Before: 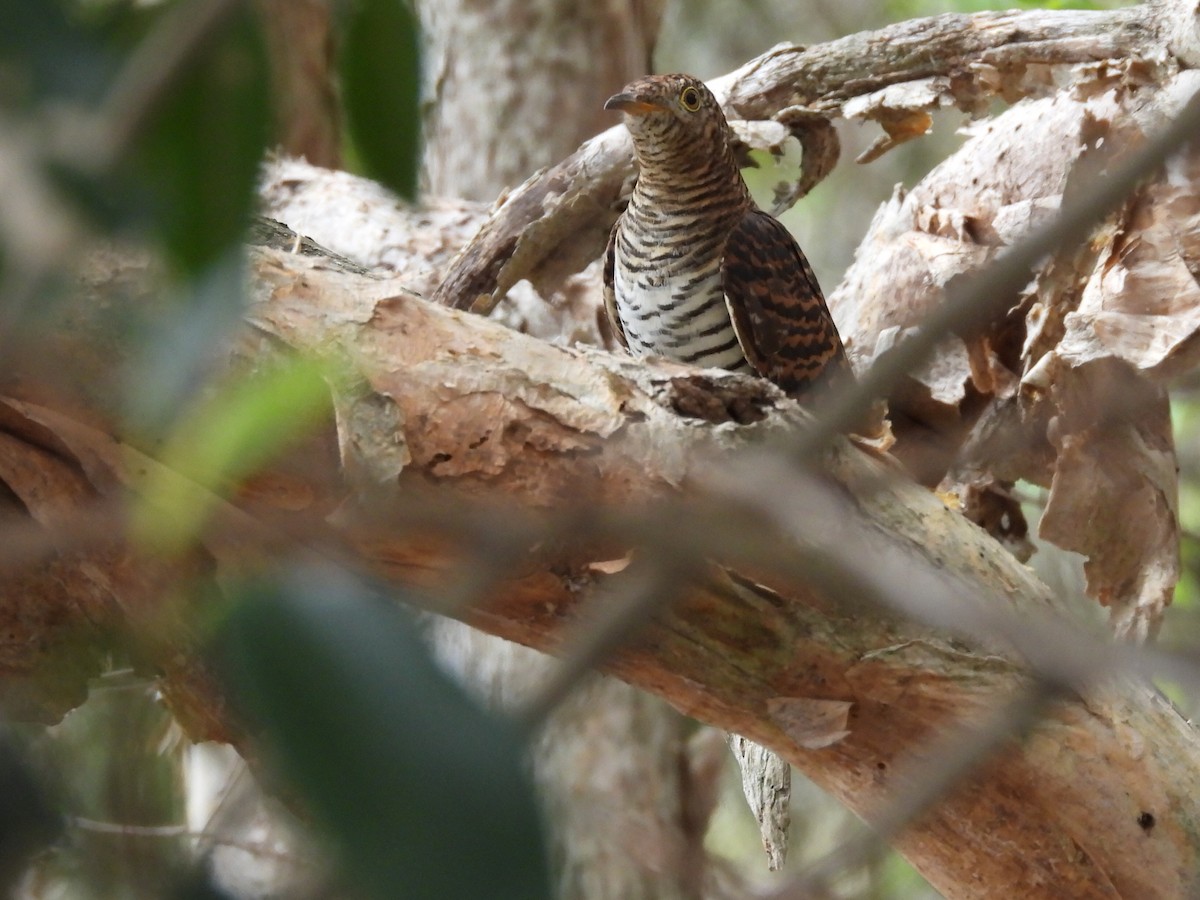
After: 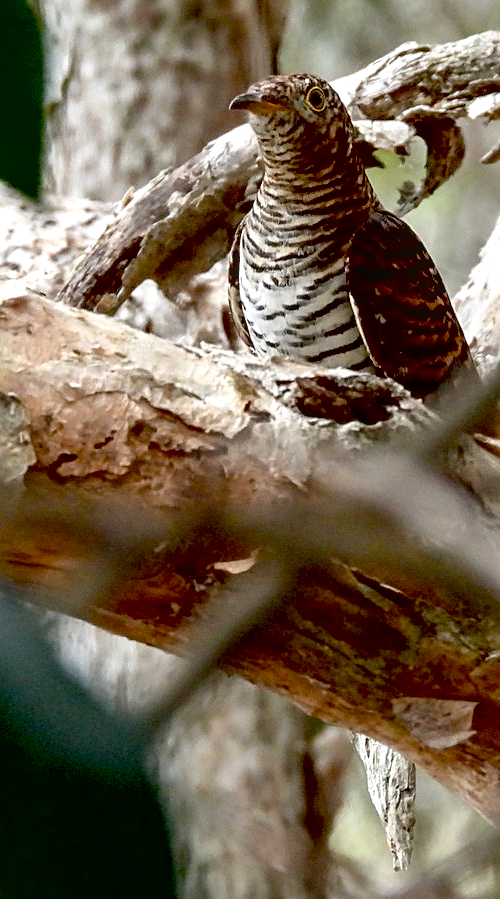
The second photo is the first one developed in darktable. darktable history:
crop: left 31.3%, right 27.022%
exposure: black level correction 0.04, exposure 0.5 EV, compensate highlight preservation false
local contrast: on, module defaults
sharpen: on, module defaults
contrast equalizer: y [[0.524 ×6], [0.512 ×6], [0.379 ×6], [0 ×6], [0 ×6]], mix -0.217
contrast brightness saturation: contrast 0.058, brightness -0.01, saturation -0.233
tone equalizer: -7 EV 0.169 EV, -6 EV 0.081 EV, -5 EV 0.074 EV, -4 EV 0.073 EV, -2 EV -0.027 EV, -1 EV -0.054 EV, +0 EV -0.056 EV, luminance estimator HSV value / RGB max
